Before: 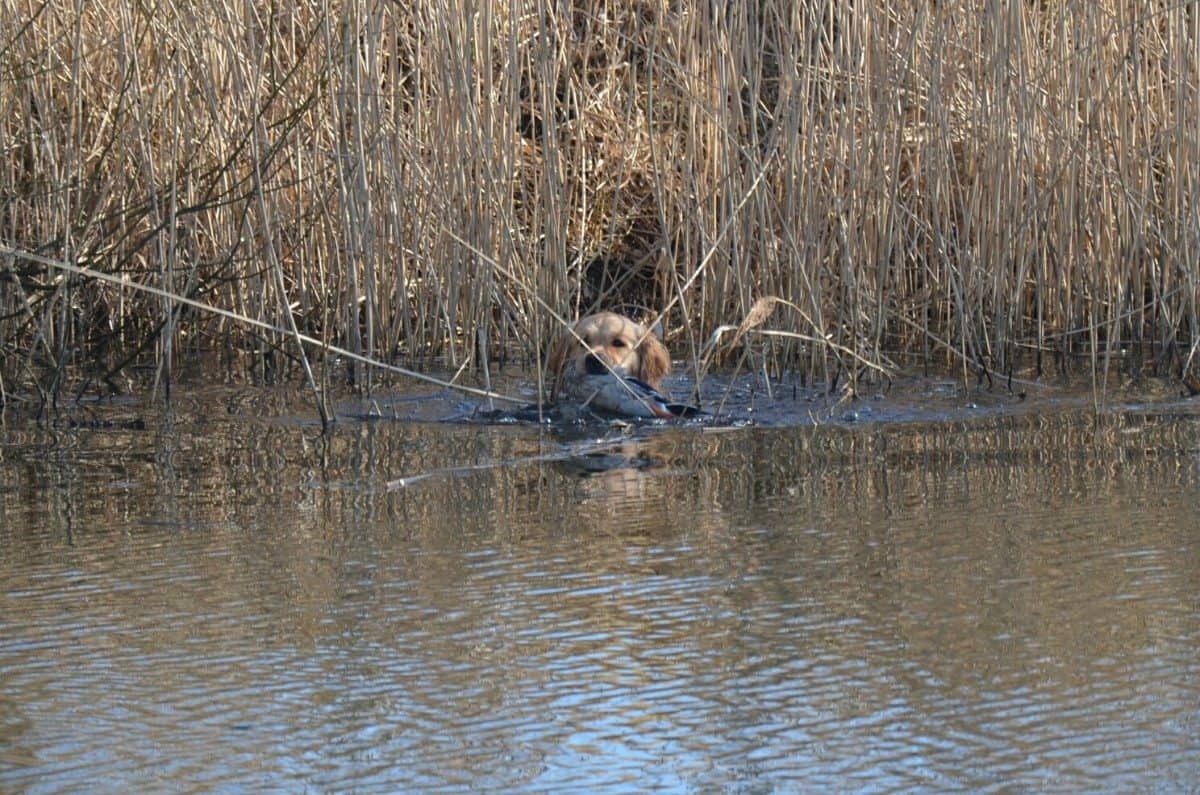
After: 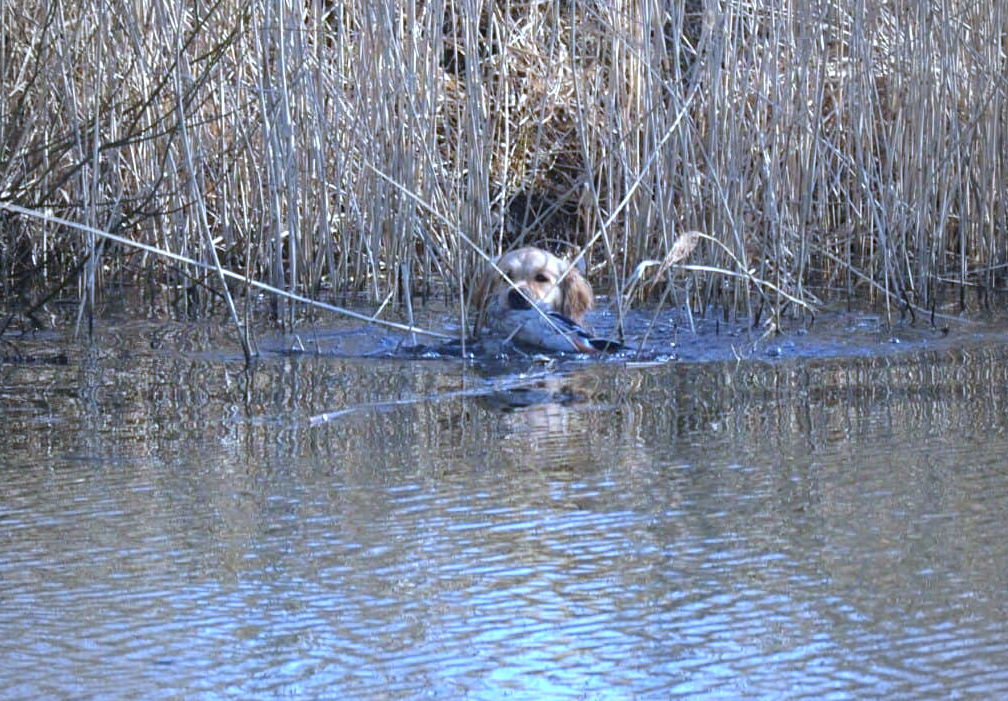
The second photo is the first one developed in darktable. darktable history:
white balance: red 0.871, blue 1.249
vignetting: fall-off radius 60.92%
crop: left 6.446%, top 8.188%, right 9.538%, bottom 3.548%
exposure: black level correction 0, exposure 0.7 EV, compensate exposure bias true, compensate highlight preservation false
